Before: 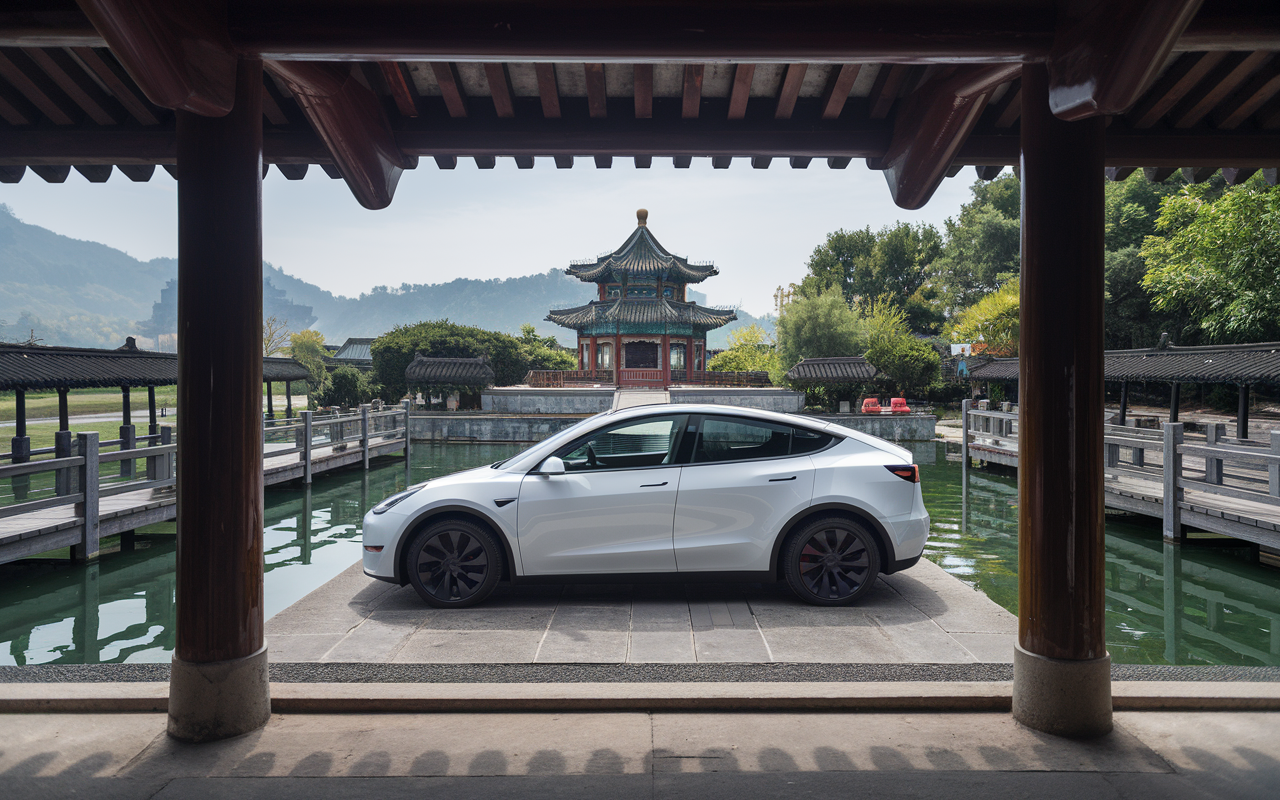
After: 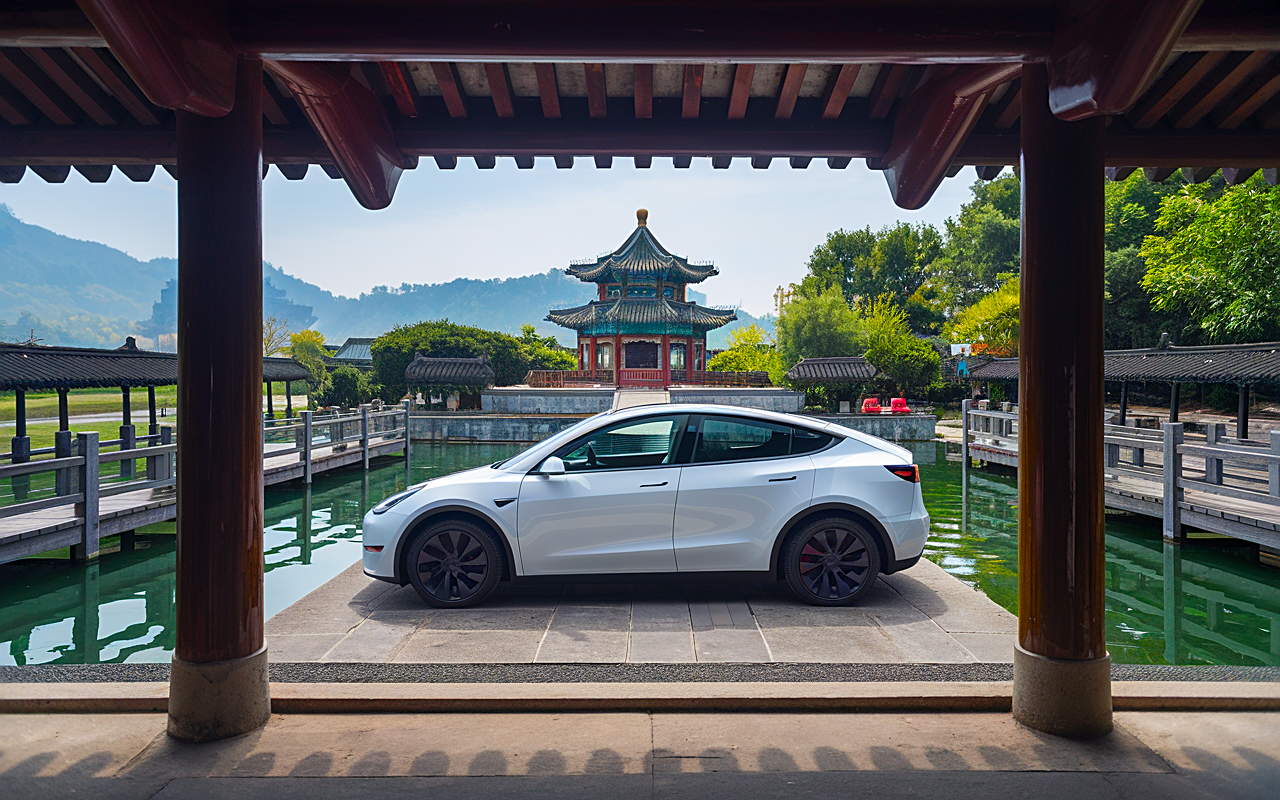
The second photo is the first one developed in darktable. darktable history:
white balance: emerald 1
color correction: saturation 1.32
sharpen: on, module defaults
color balance rgb: linear chroma grading › global chroma 15%, perceptual saturation grading › global saturation 30%
